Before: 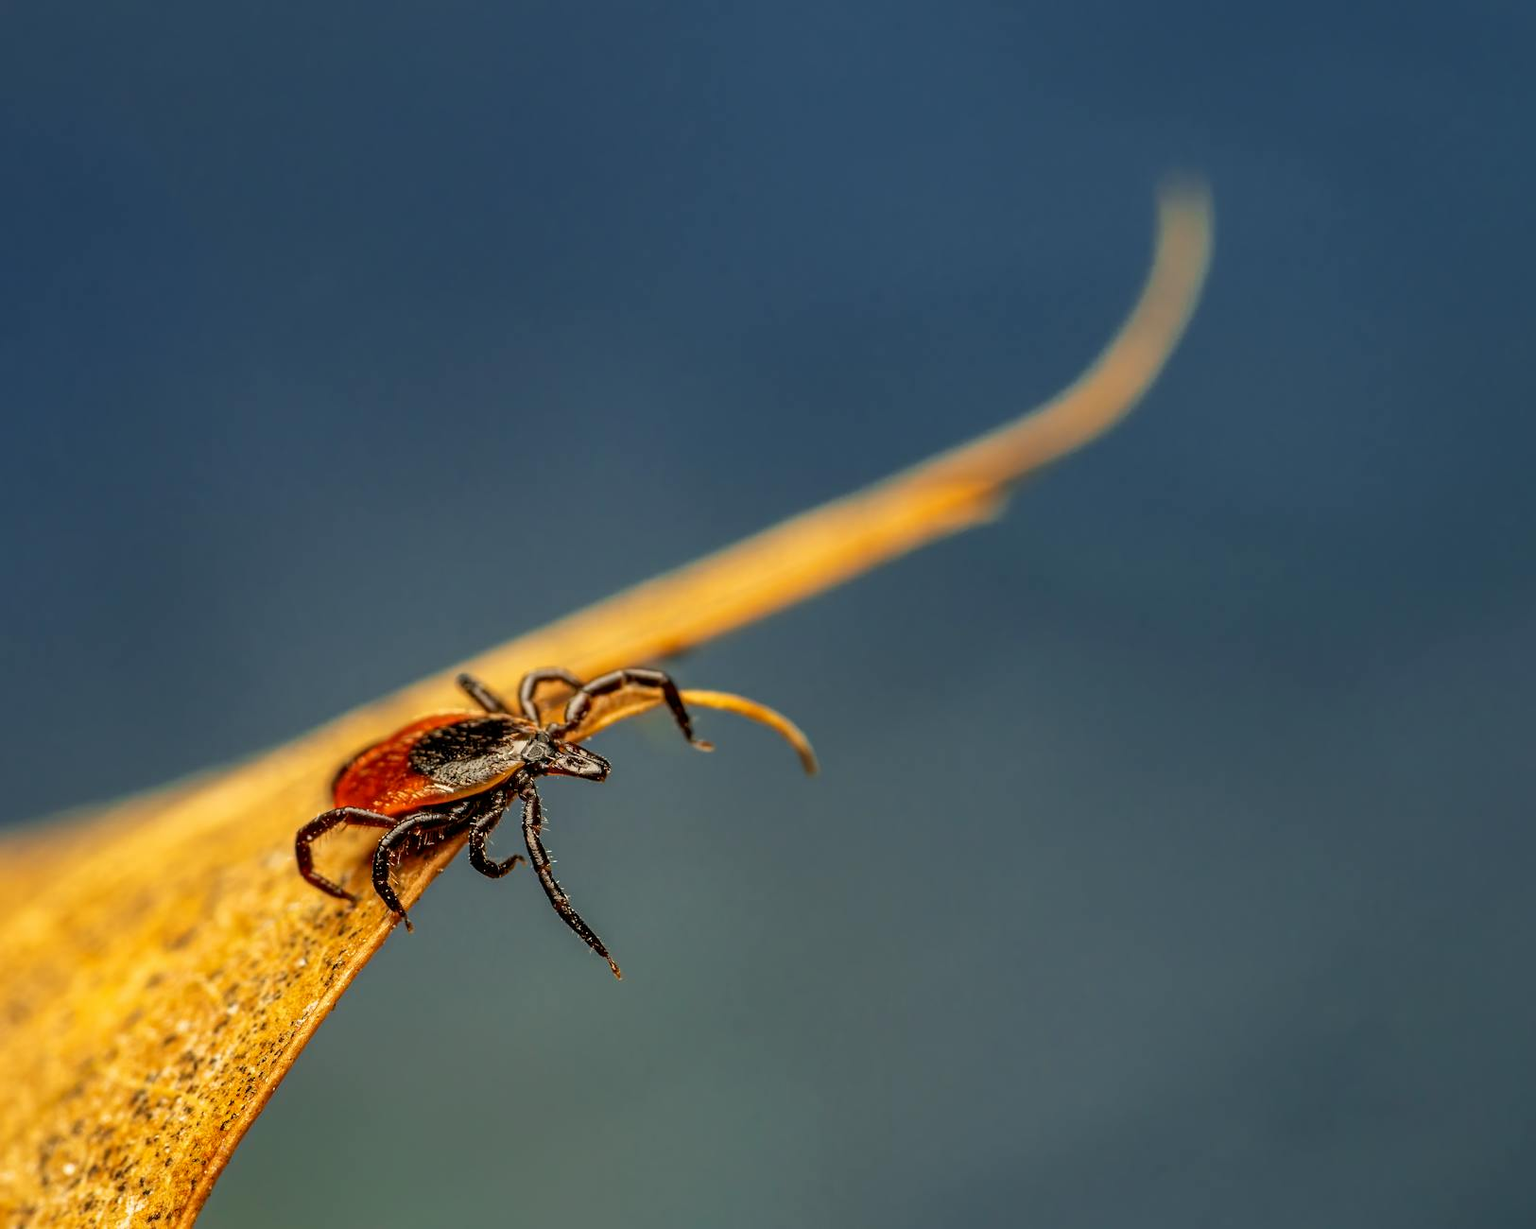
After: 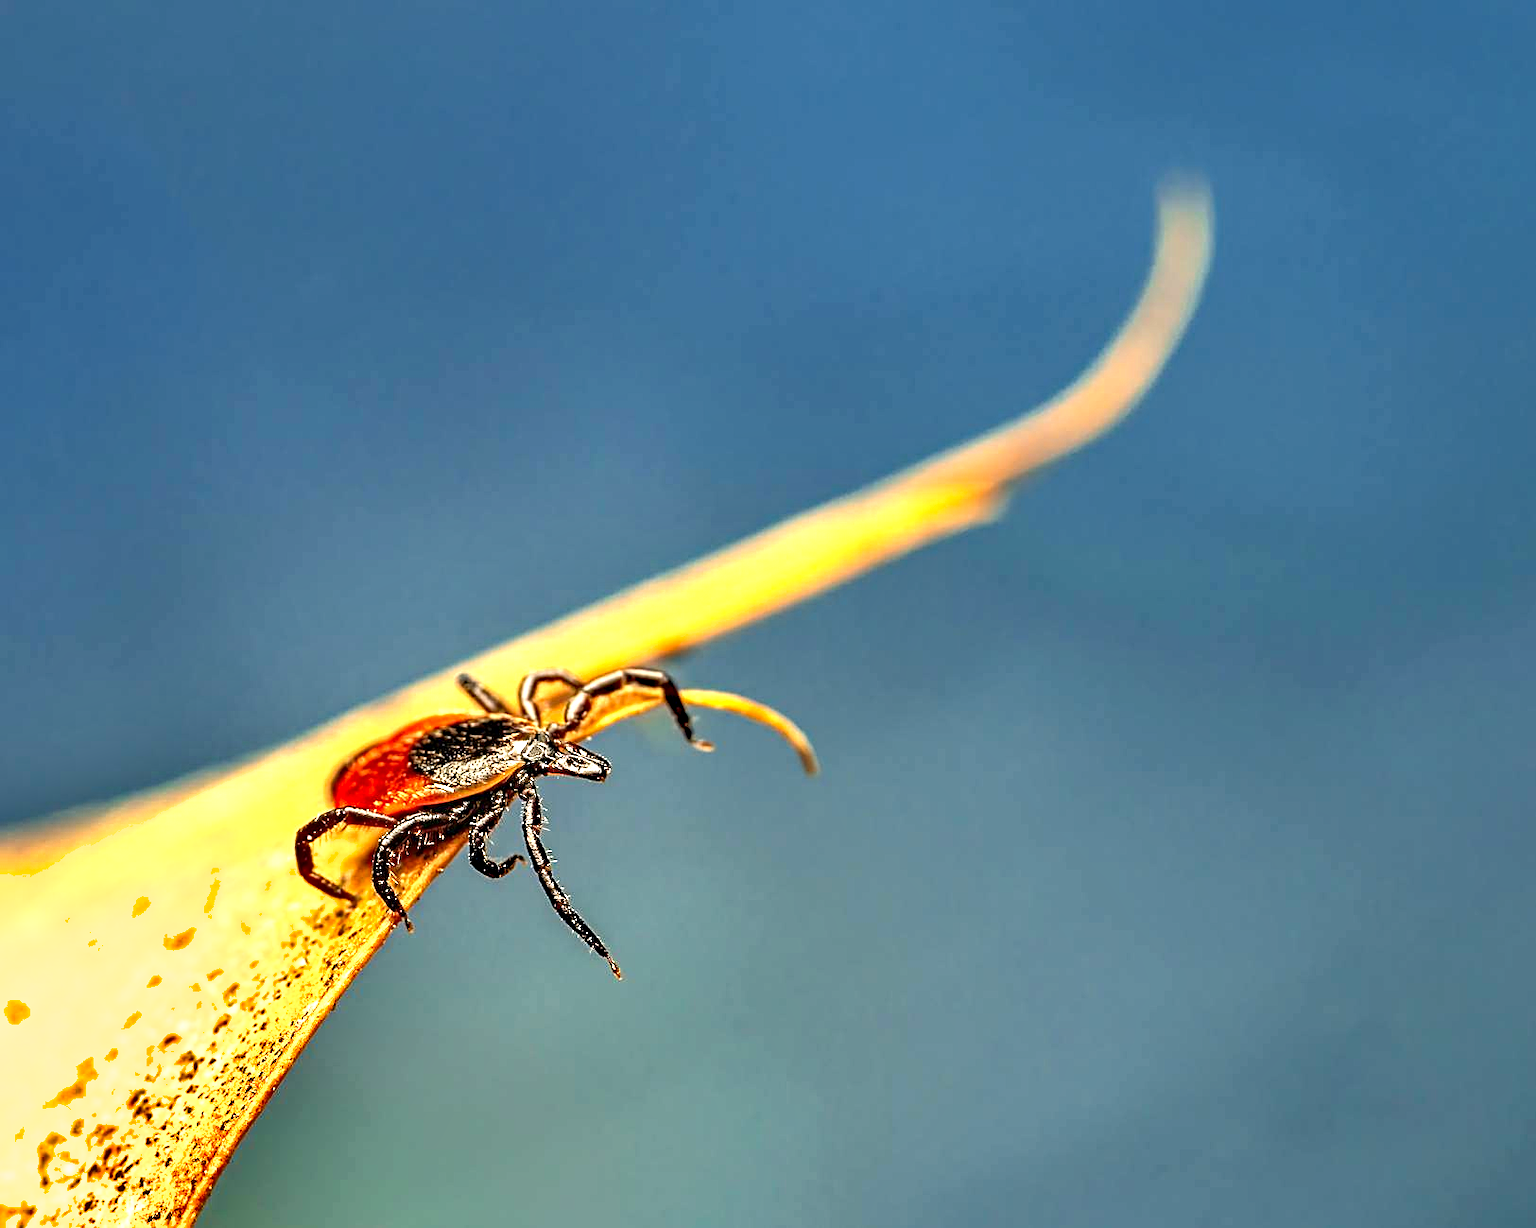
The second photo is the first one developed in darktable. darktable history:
haze removal: compatibility mode true, adaptive false
exposure: black level correction 0, exposure 1.379 EV, compensate exposure bias true, compensate highlight preservation false
shadows and highlights: soften with gaussian
sharpen: on, module defaults
